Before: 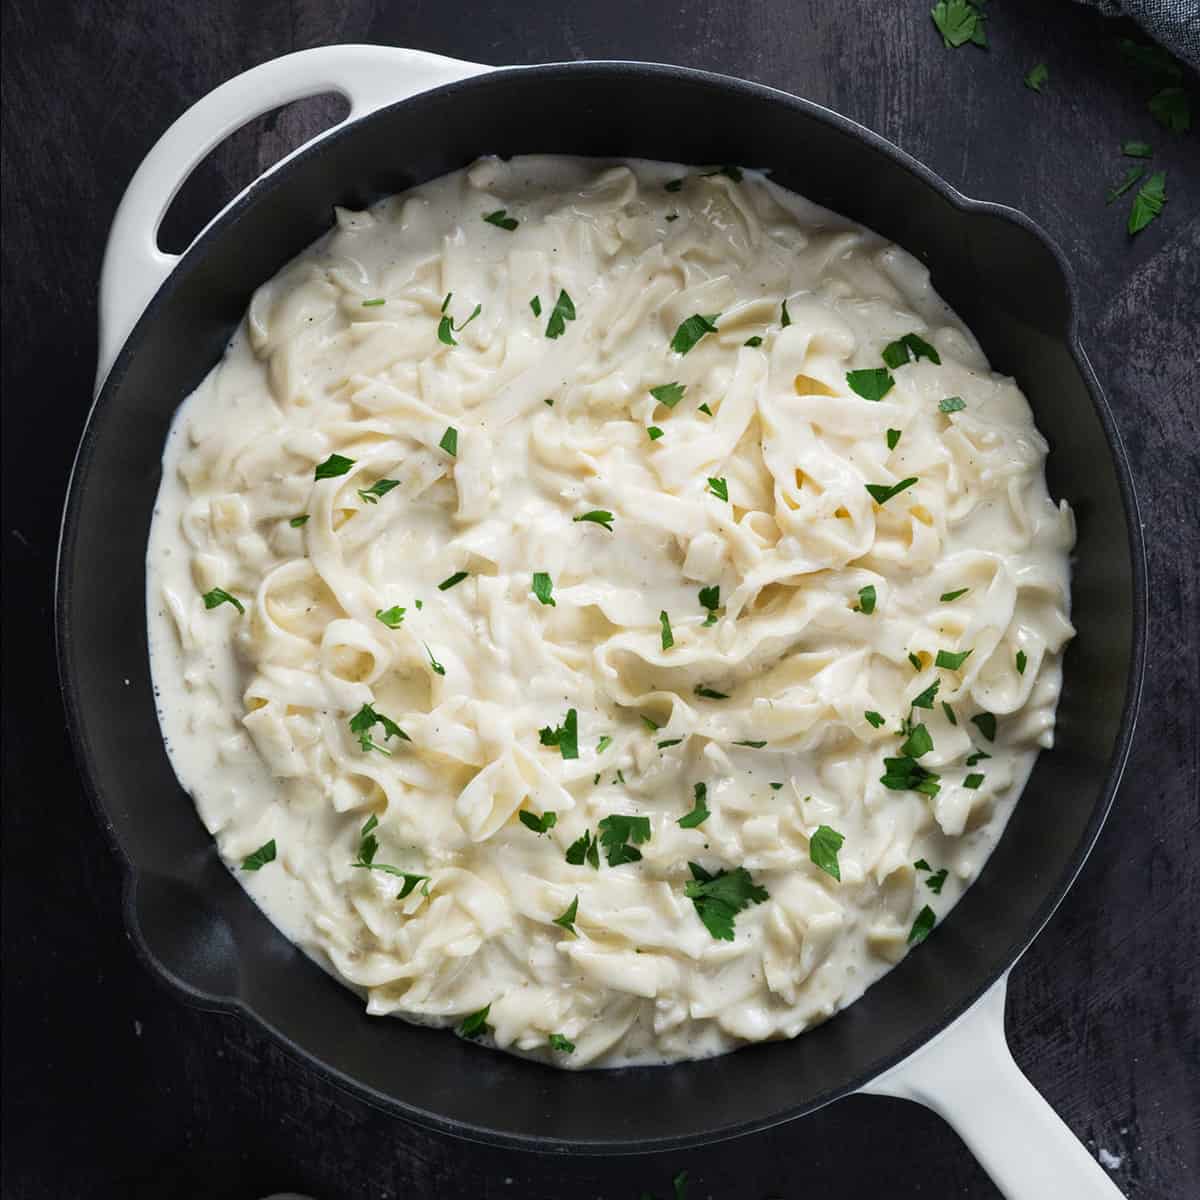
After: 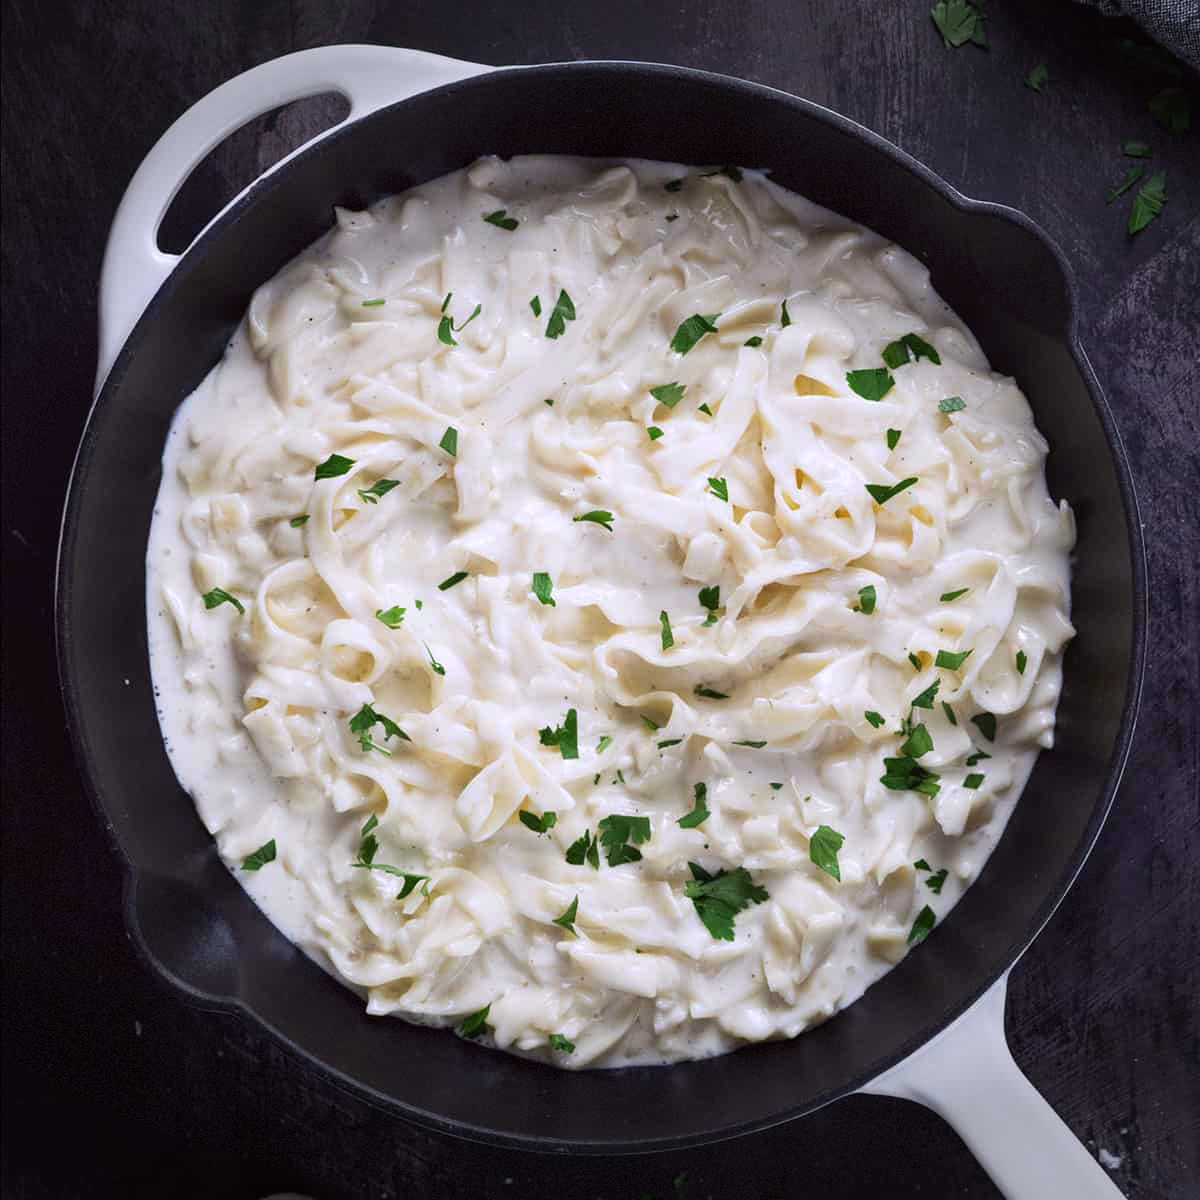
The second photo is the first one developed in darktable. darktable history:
color correction: highlights a* -0.95, highlights b* 4.5, shadows a* 3.55
vignetting: fall-off start 100%, brightness -0.406, saturation -0.3, width/height ratio 1.324, dithering 8-bit output, unbound false
color calibration: illuminant as shot in camera, x 0.363, y 0.385, temperature 4528.04 K
